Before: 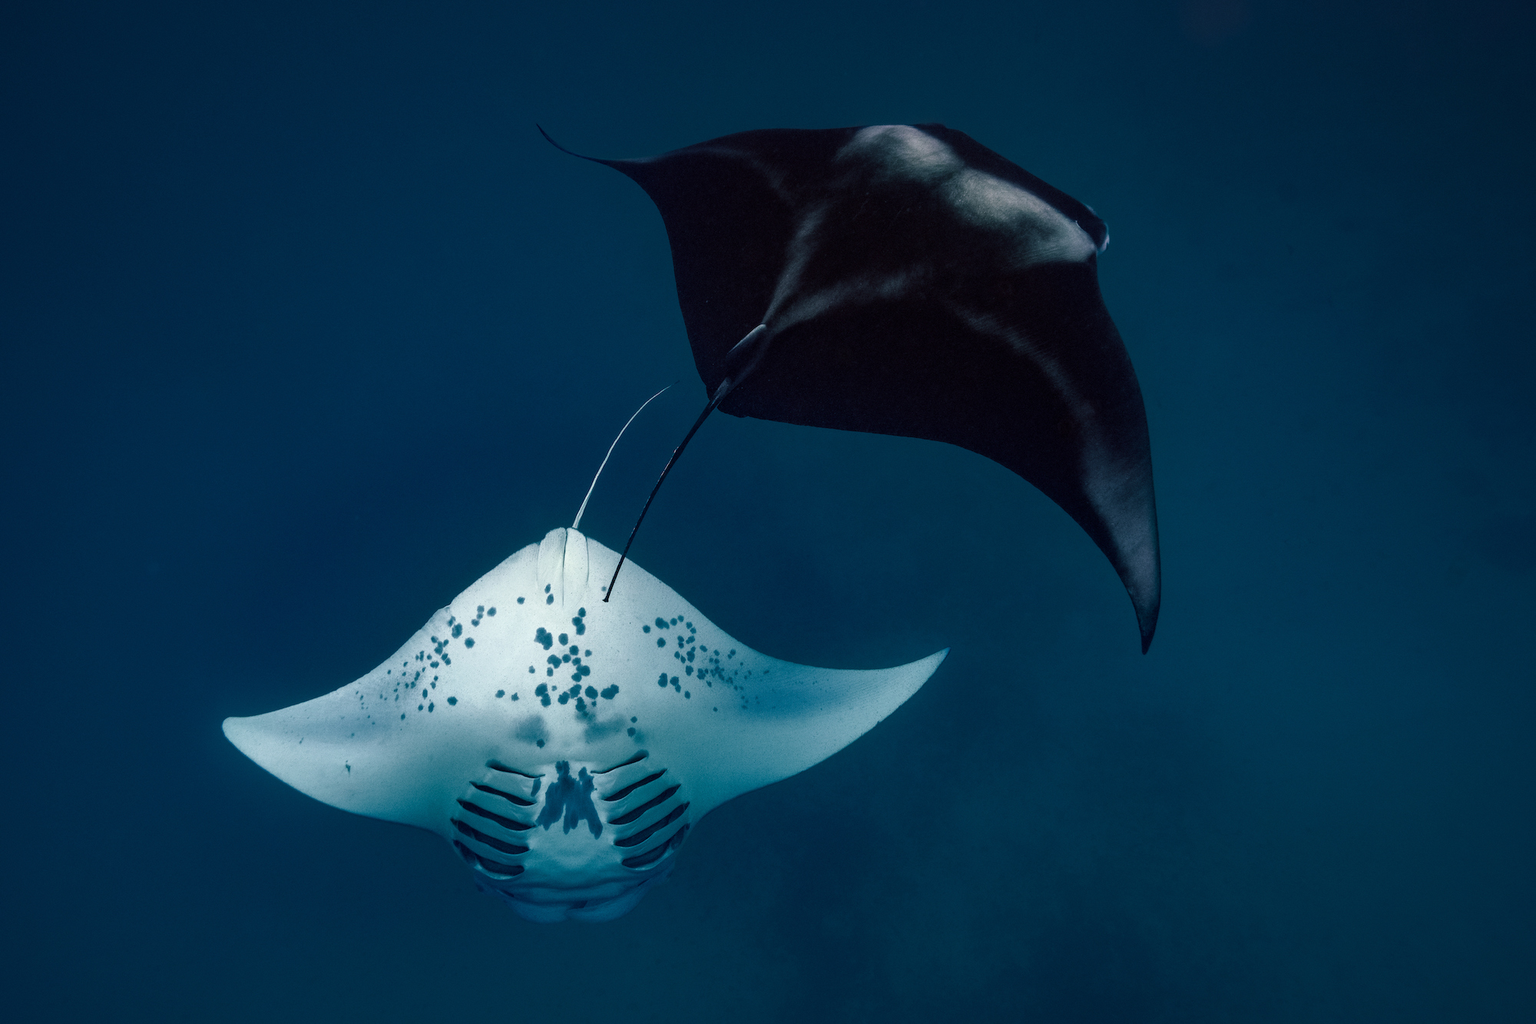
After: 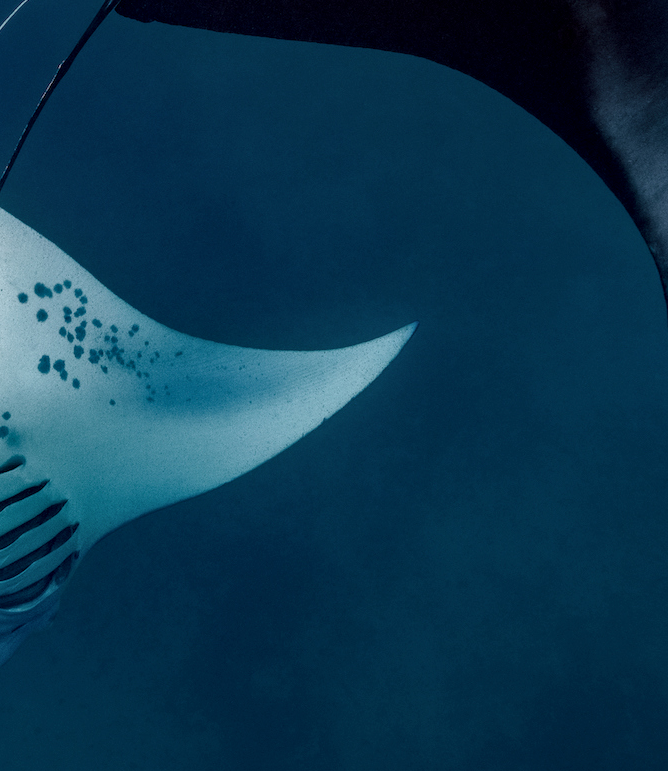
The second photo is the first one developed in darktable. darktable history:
crop: left 40.952%, top 39.089%, right 25.619%, bottom 3.055%
local contrast: on, module defaults
